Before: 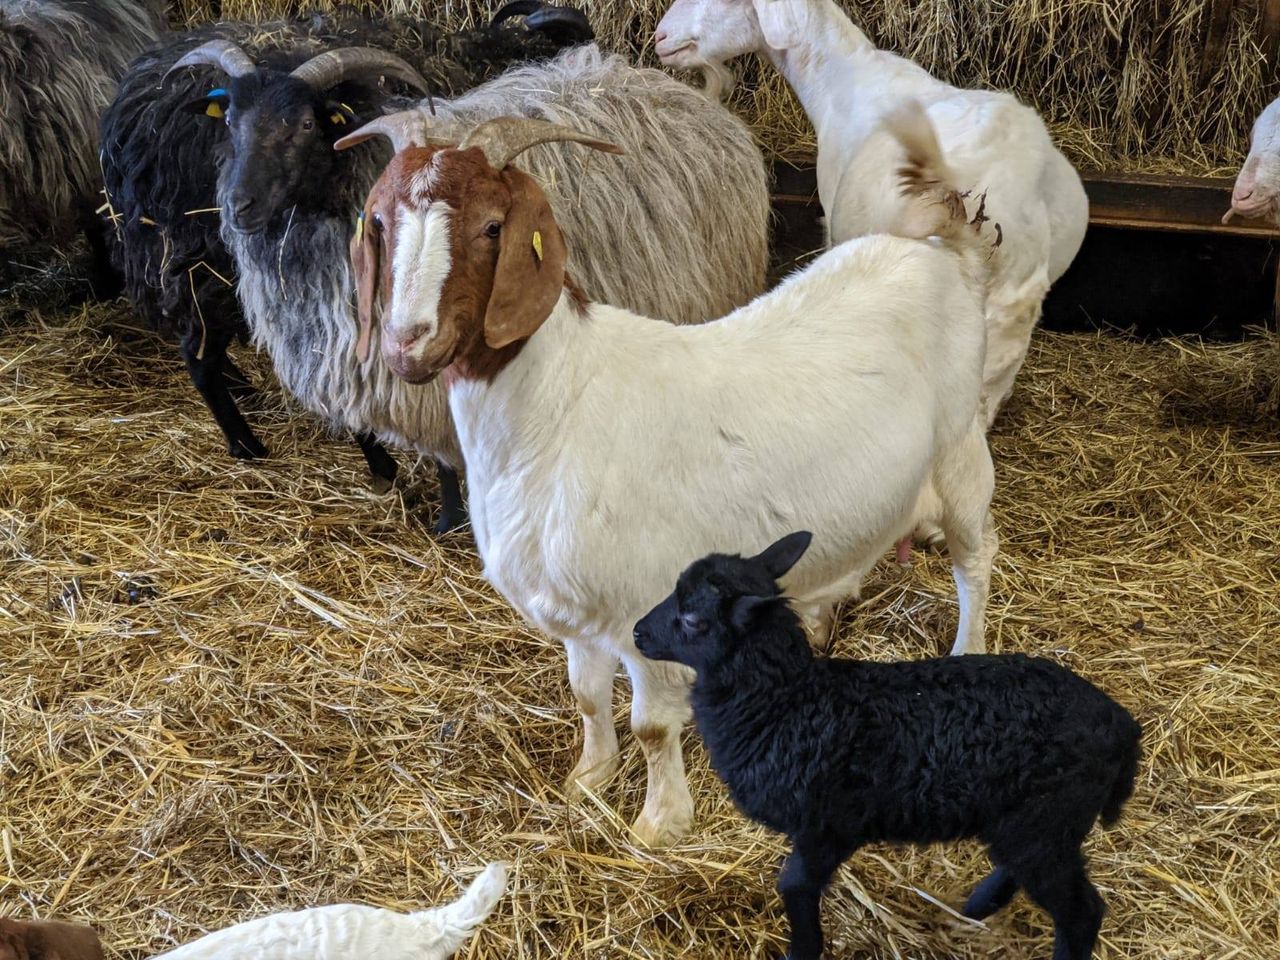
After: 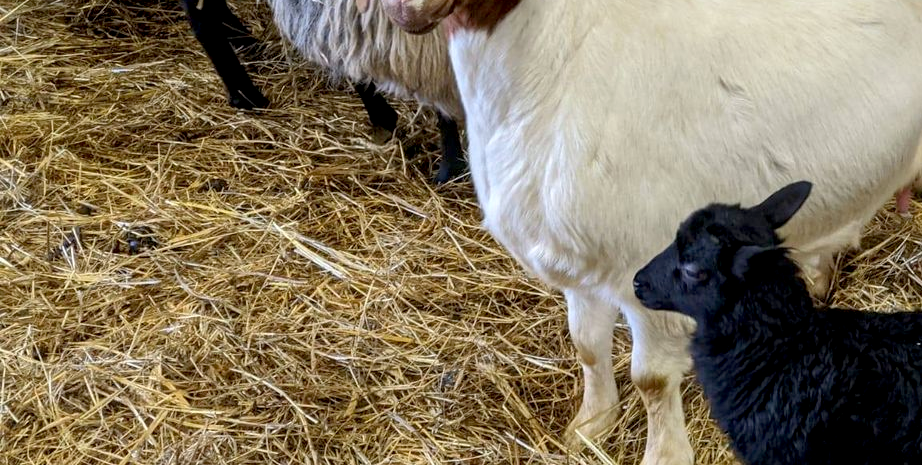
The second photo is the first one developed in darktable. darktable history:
exposure: black level correction 0.007, exposure 0.093 EV, compensate highlight preservation false
crop: top 36.498%, right 27.964%, bottom 14.995%
